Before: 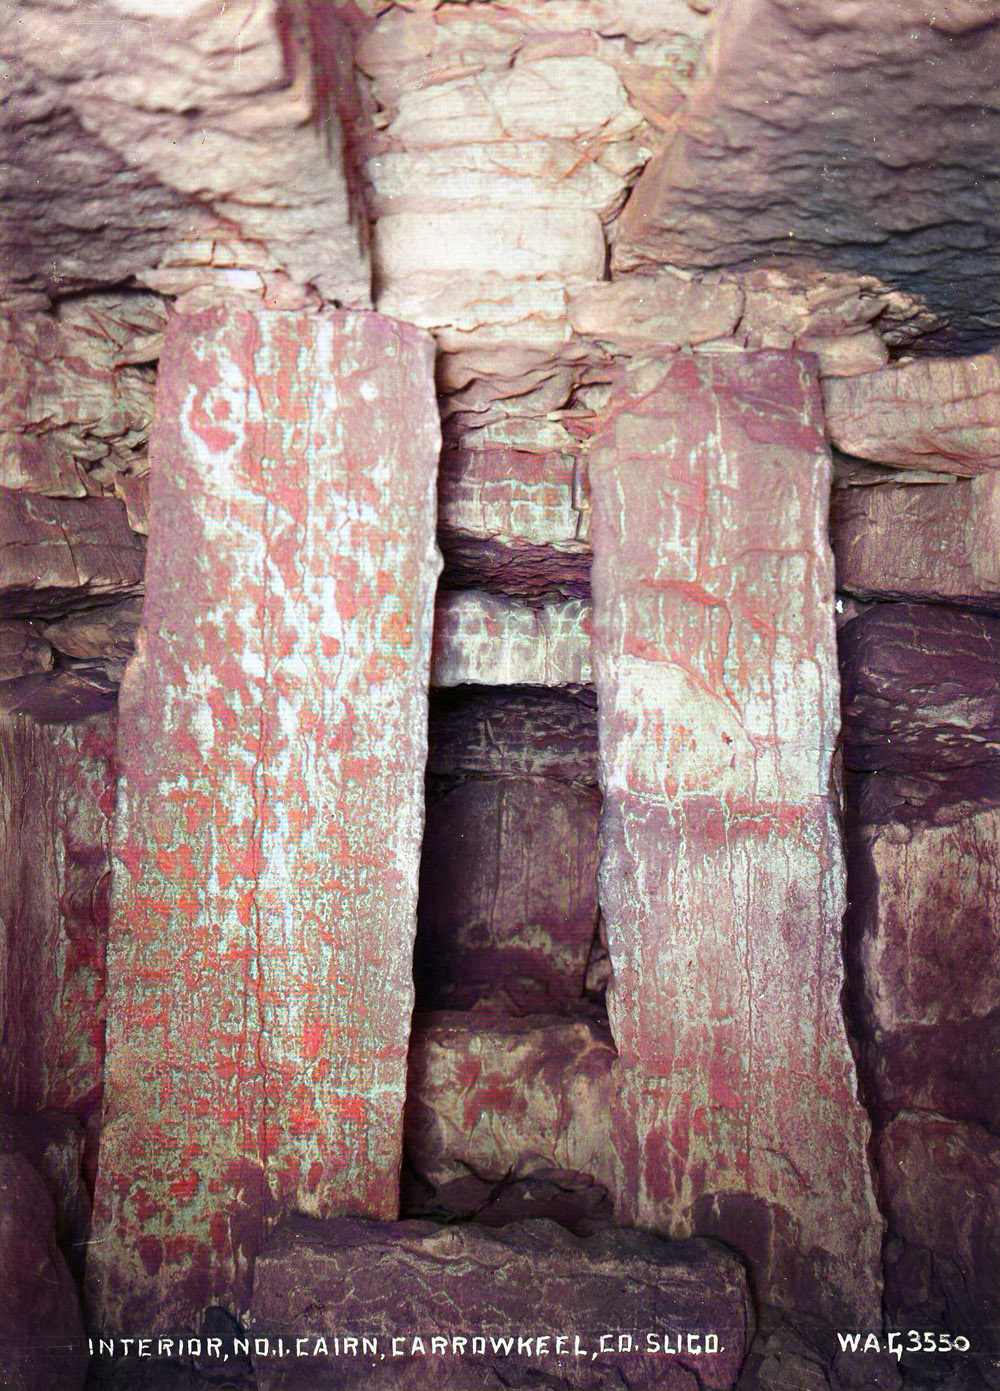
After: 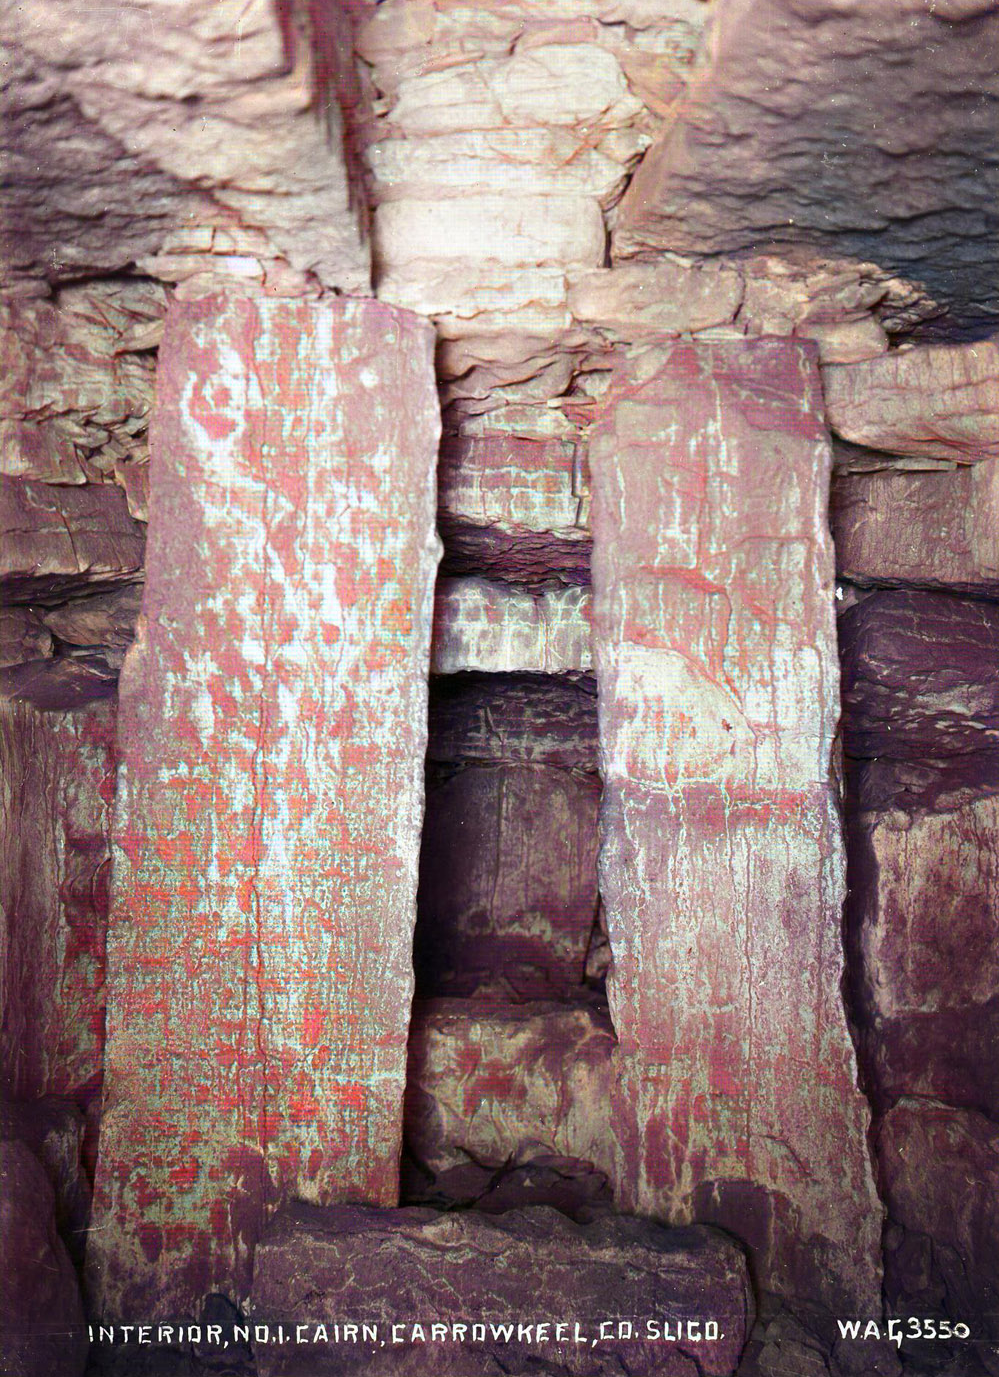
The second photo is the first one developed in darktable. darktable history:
crop: top 0.939%, right 0.039%
